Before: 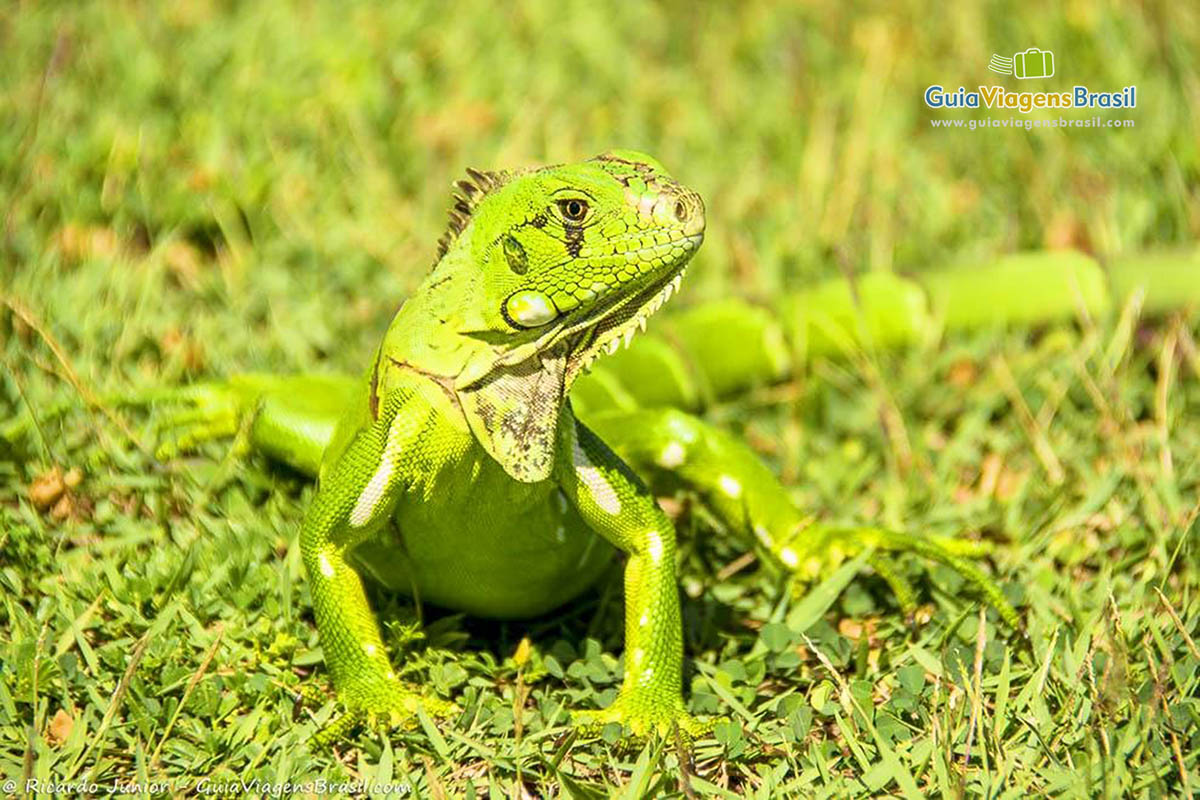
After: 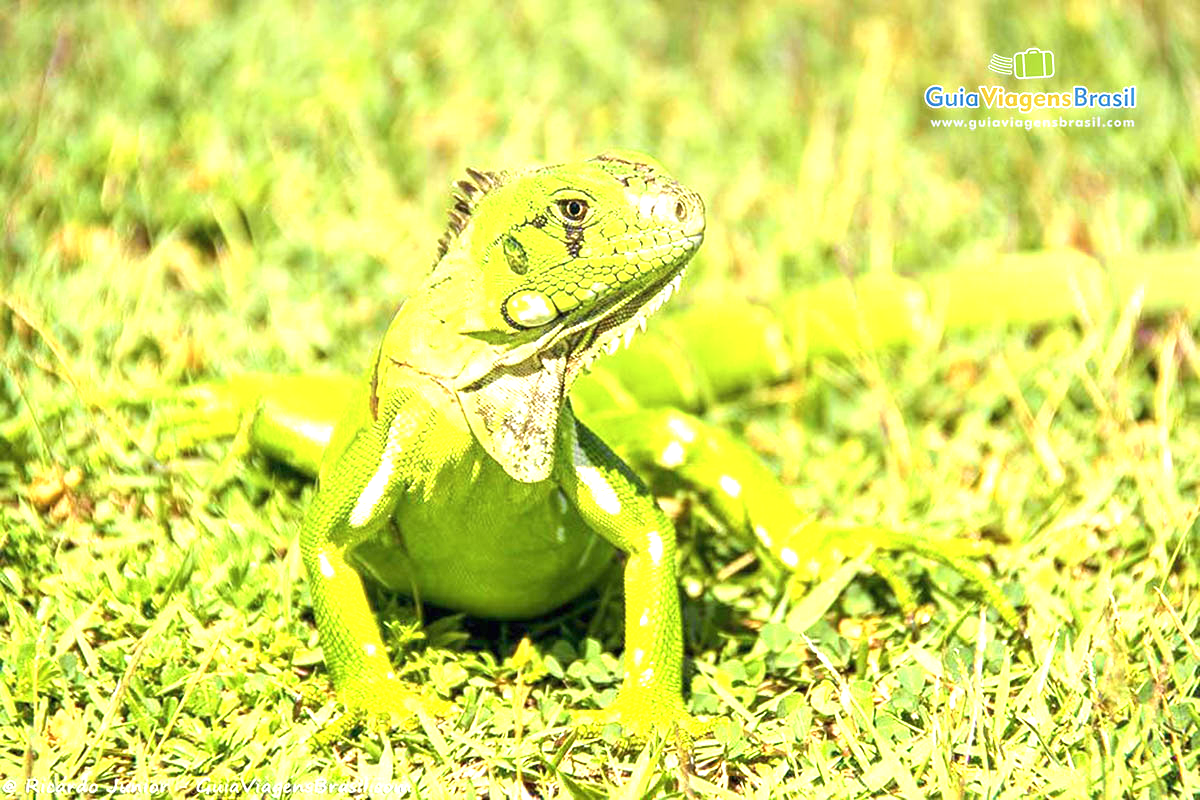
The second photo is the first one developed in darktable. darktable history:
graduated density: hue 238.83°, saturation 50%
exposure: black level correction 0, exposure 1.45 EV, compensate exposure bias true, compensate highlight preservation false
